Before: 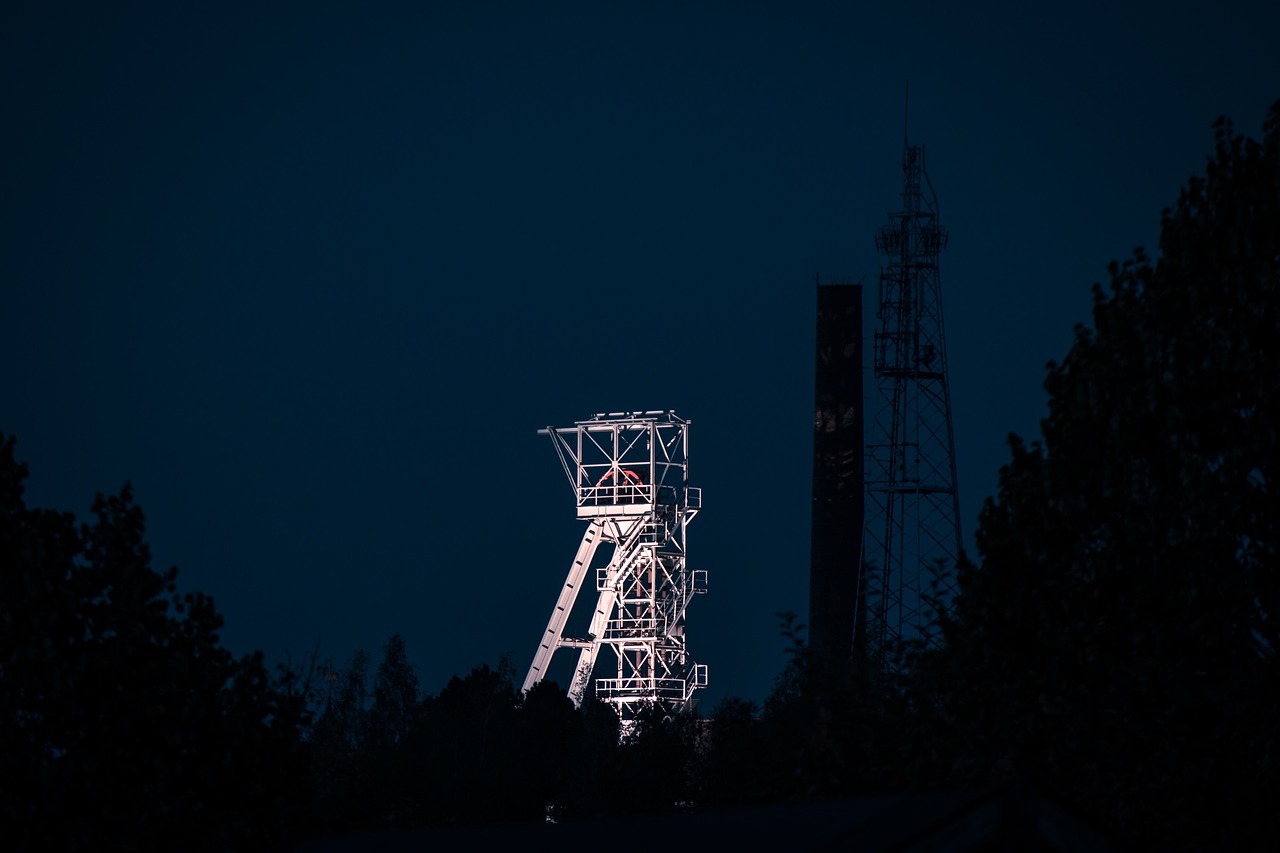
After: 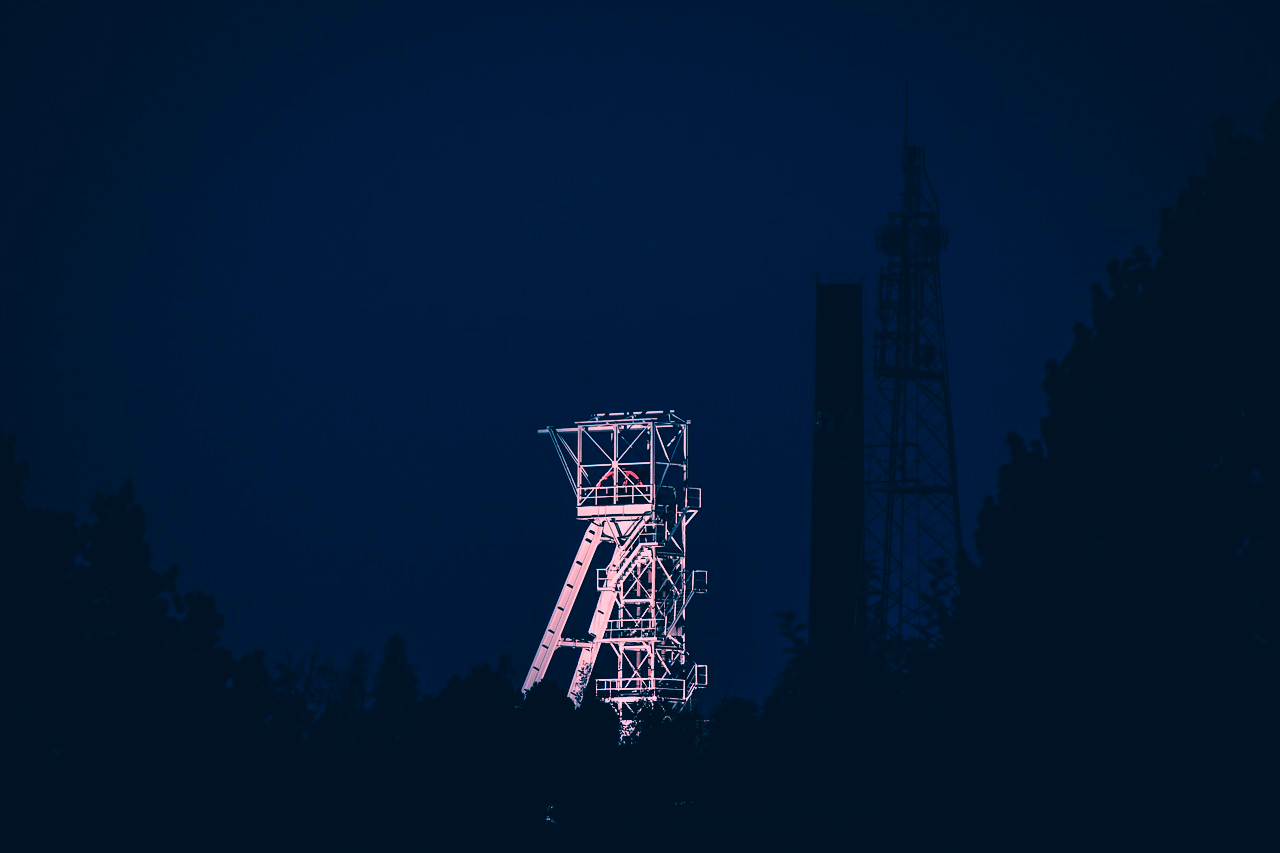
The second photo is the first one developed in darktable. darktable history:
filmic rgb: black relative exposure -7.5 EV, white relative exposure 5 EV, hardness 3.31, contrast 1.3, contrast in shadows safe
color correction: highlights a* 17.03, highlights b* 0.205, shadows a* -15.38, shadows b* -14.56, saturation 1.5
color zones: curves: ch0 [(0.224, 0.526) (0.75, 0.5)]; ch1 [(0.055, 0.526) (0.224, 0.761) (0.377, 0.526) (0.75, 0.5)]
